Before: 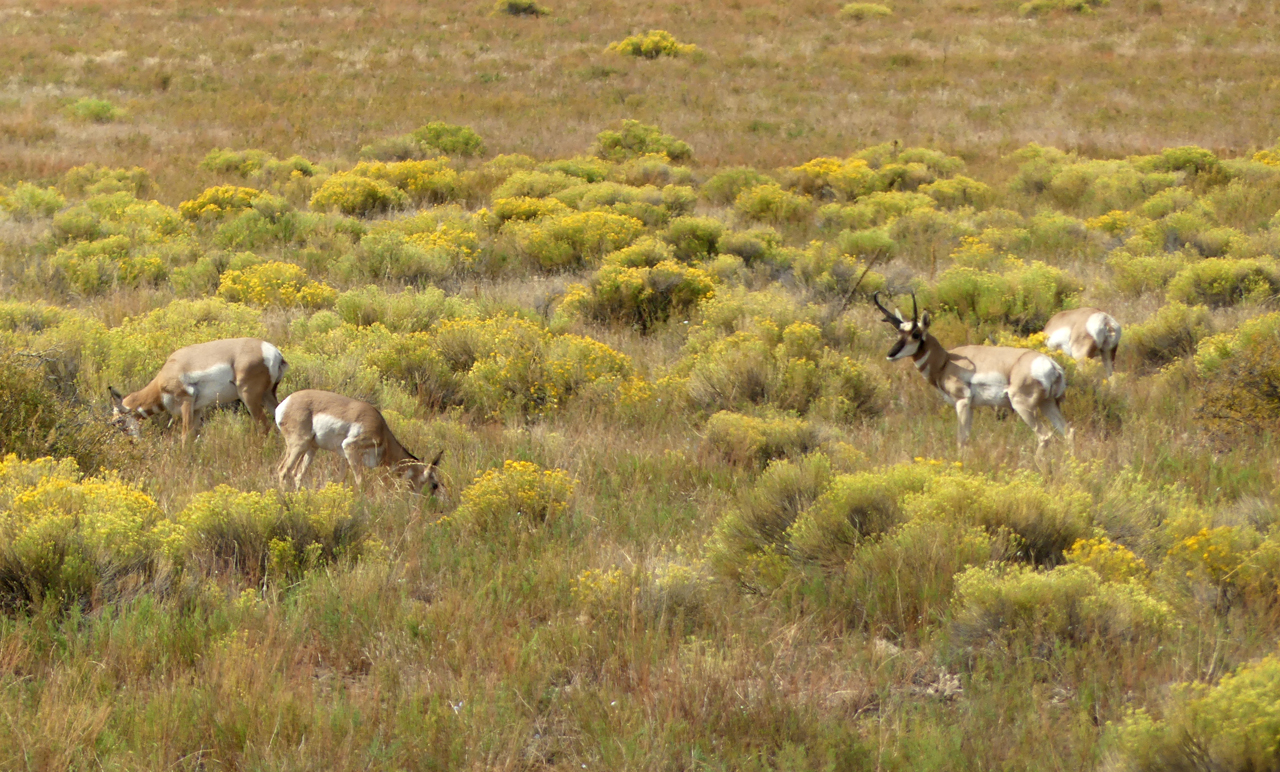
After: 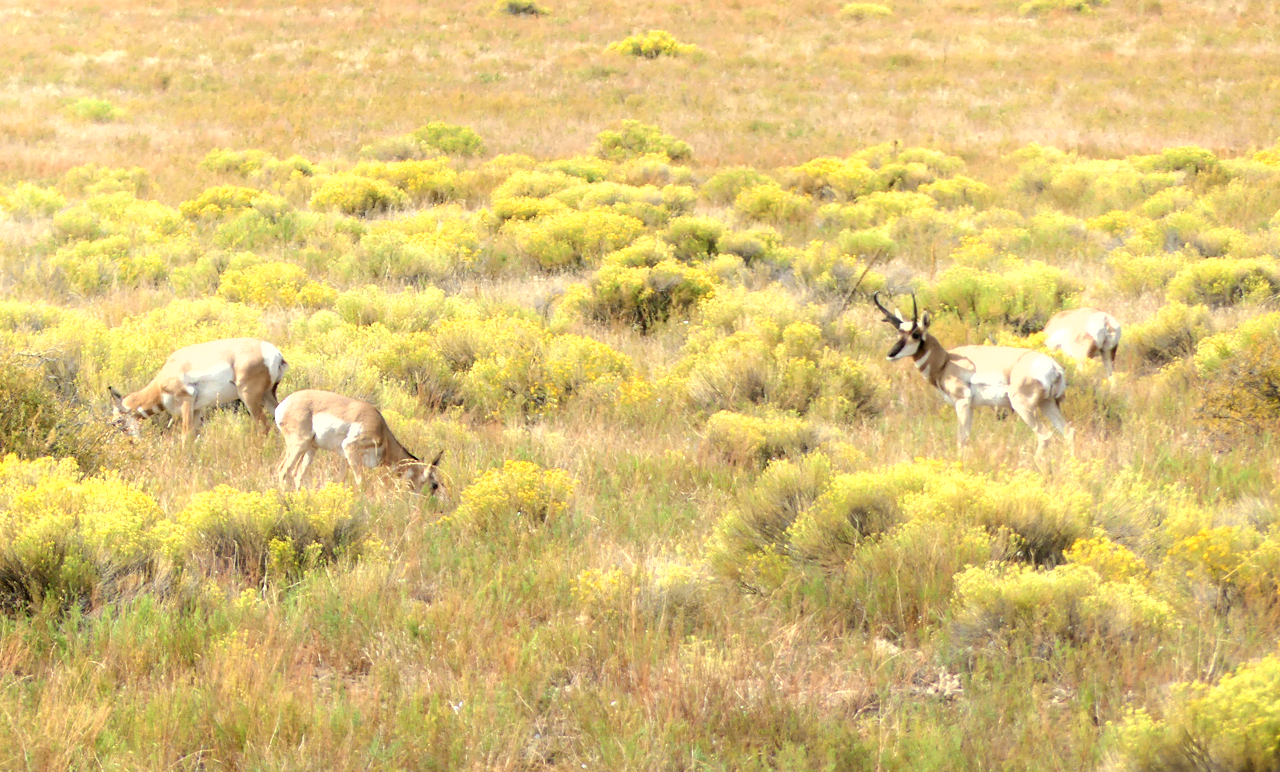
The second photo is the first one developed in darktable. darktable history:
shadows and highlights: shadows -23.34, highlights 44.72, soften with gaussian
exposure: black level correction 0.001, exposure 0.958 EV, compensate highlight preservation false
